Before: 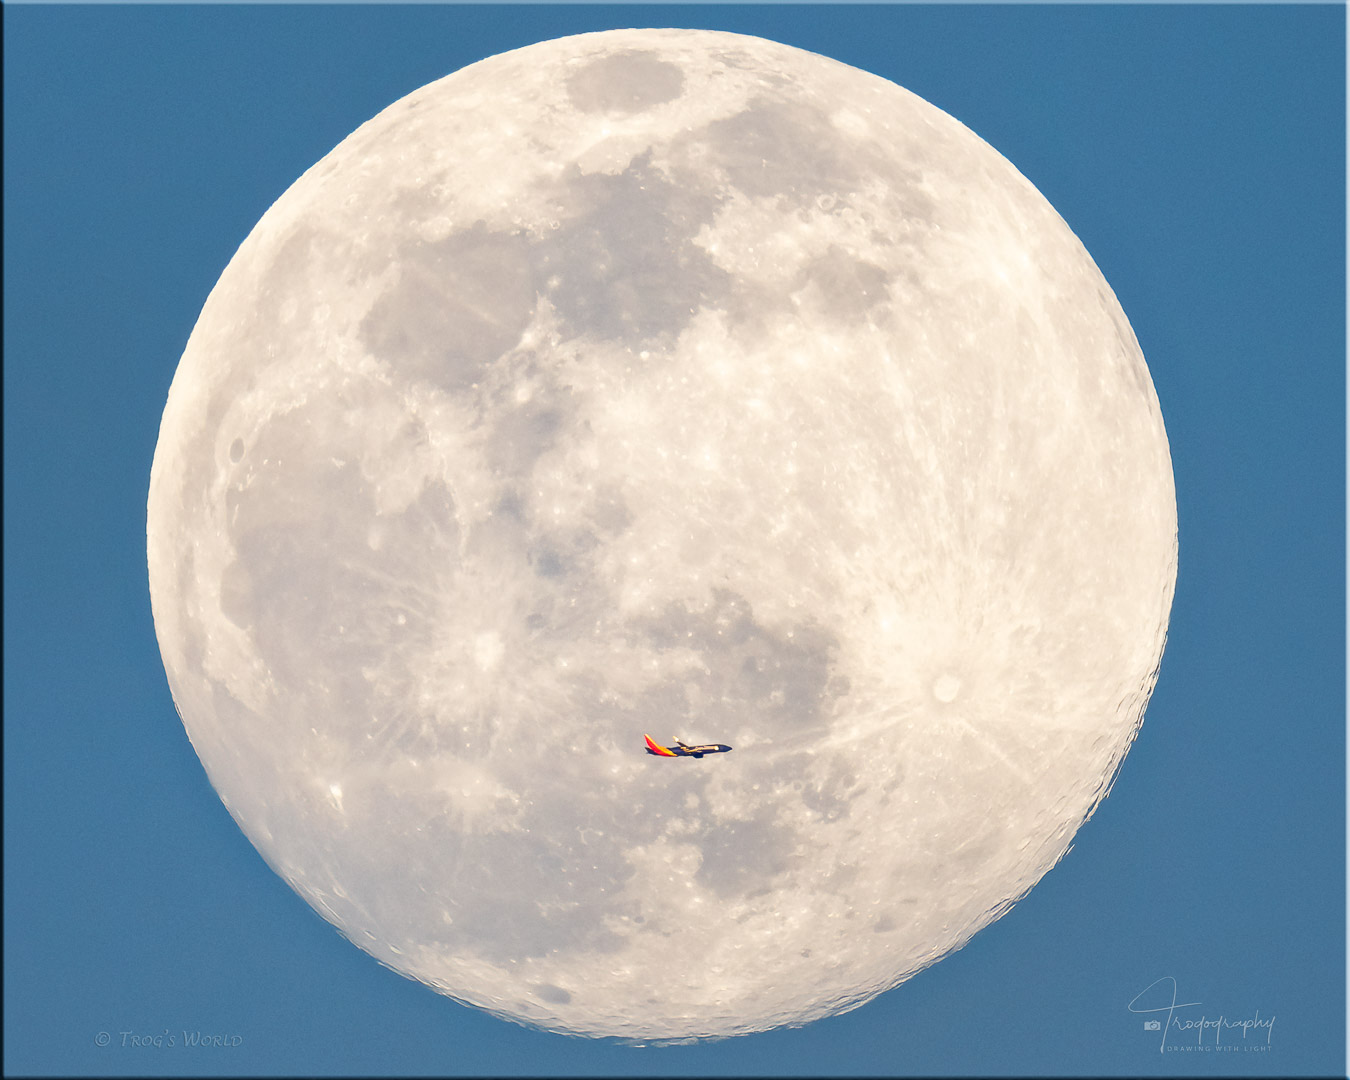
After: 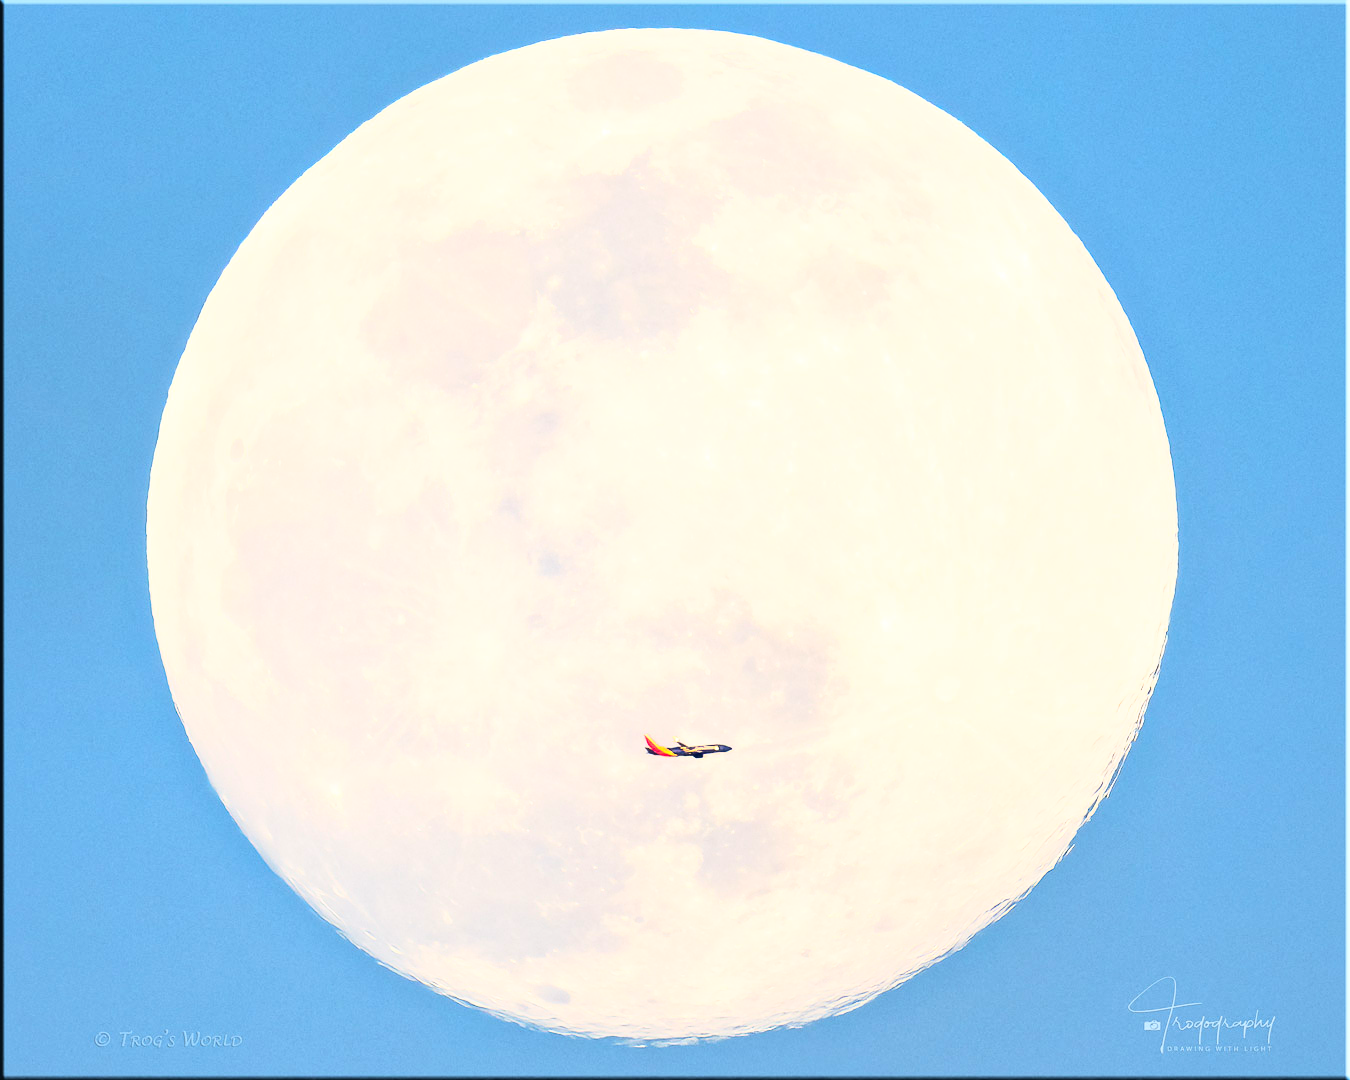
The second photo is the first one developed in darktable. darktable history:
base curve: curves: ch0 [(0, 0.003) (0.001, 0.002) (0.006, 0.004) (0.02, 0.022) (0.048, 0.086) (0.094, 0.234) (0.162, 0.431) (0.258, 0.629) (0.385, 0.8) (0.548, 0.918) (0.751, 0.988) (1, 1)]
